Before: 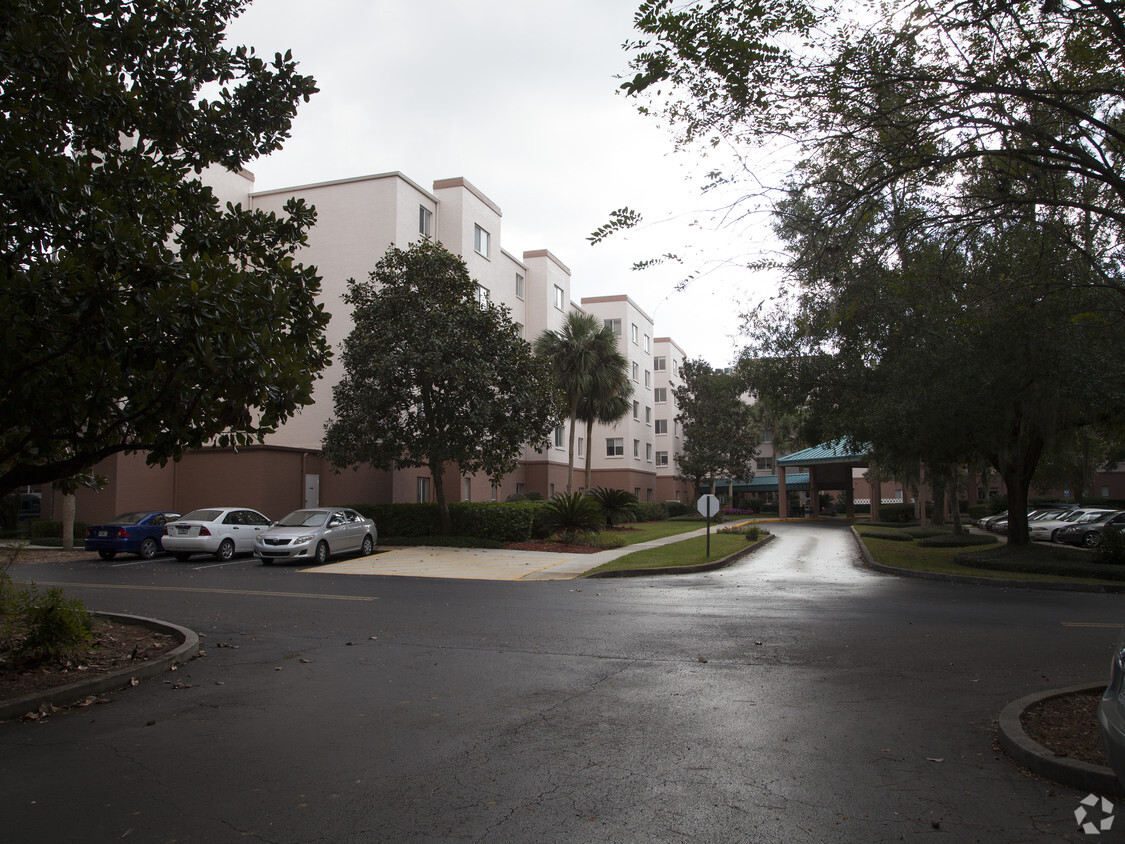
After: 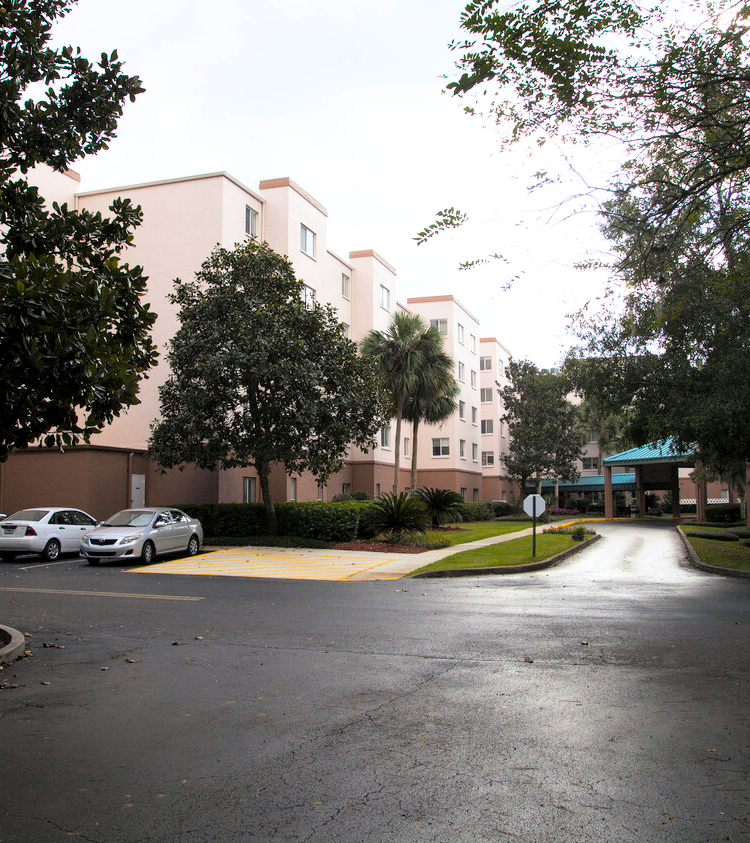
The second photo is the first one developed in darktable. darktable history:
exposure: black level correction 0, exposure 0.899 EV, compensate highlight preservation false
local contrast: highlights 100%, shadows 99%, detail 119%, midtone range 0.2
crop and rotate: left 15.525%, right 17.795%
color balance rgb: shadows lift › chroma 1.008%, shadows lift › hue 215.14°, linear chroma grading › shadows -39.662%, linear chroma grading › highlights 40.243%, linear chroma grading › global chroma 45.408%, linear chroma grading › mid-tones -29.993%, perceptual saturation grading › global saturation 10.743%
filmic rgb: middle gray luminance 9.38%, black relative exposure -10.57 EV, white relative exposure 3.44 EV, target black luminance 0%, hardness 5.98, latitude 59.55%, contrast 1.092, highlights saturation mix 4.54%, shadows ↔ highlights balance 28.94%
